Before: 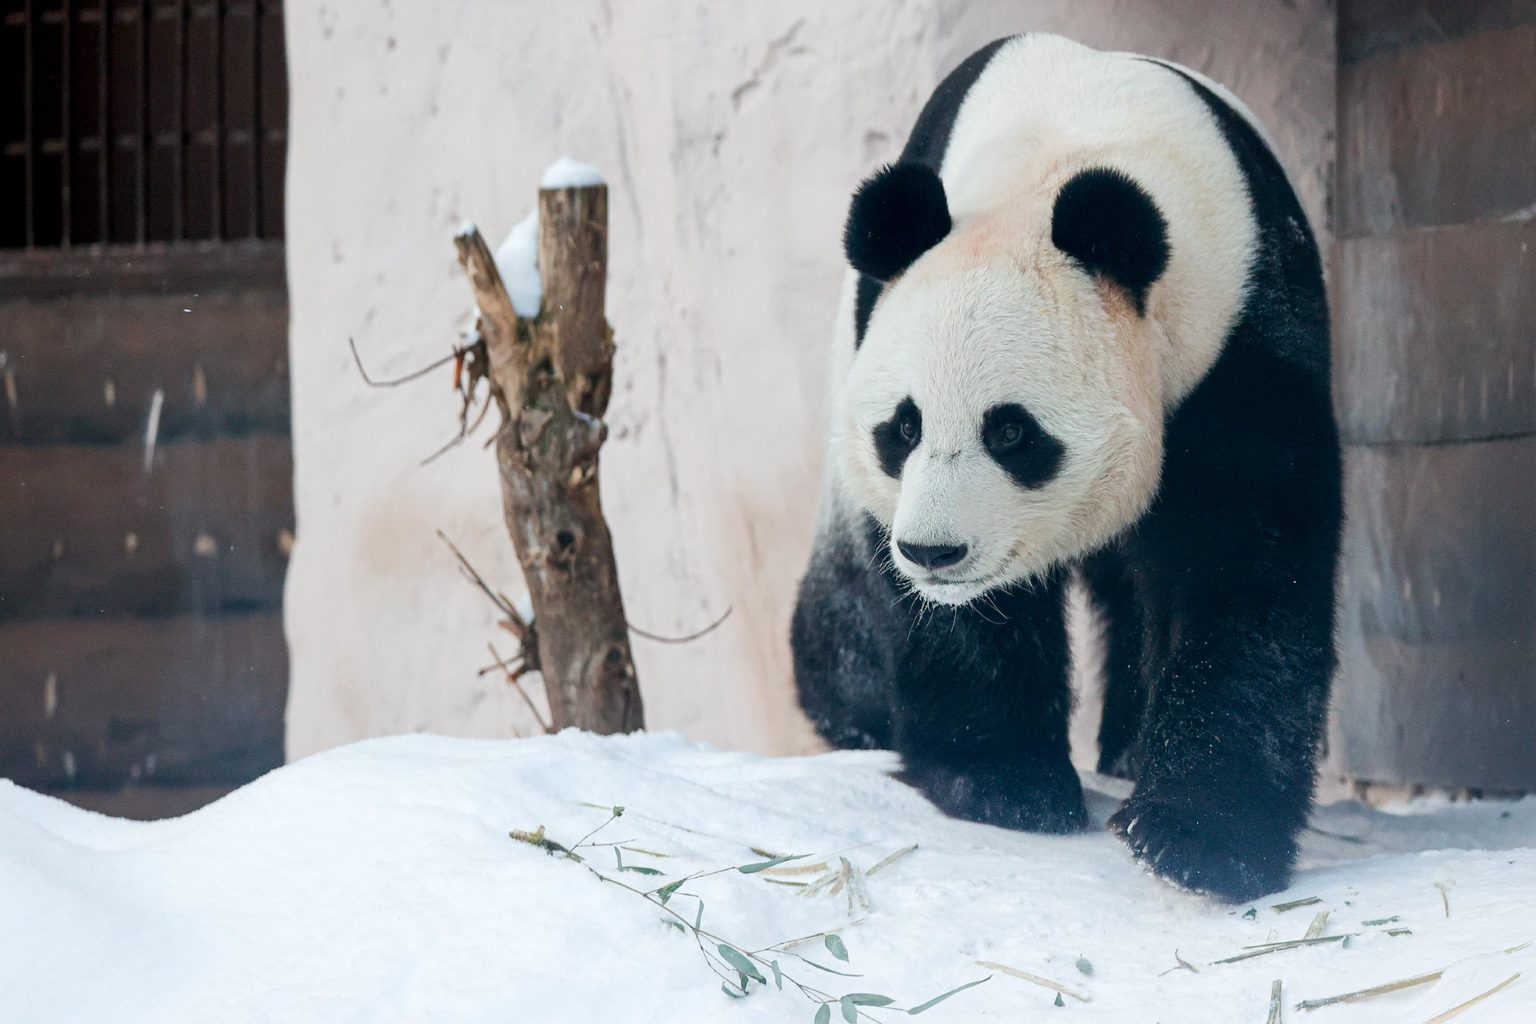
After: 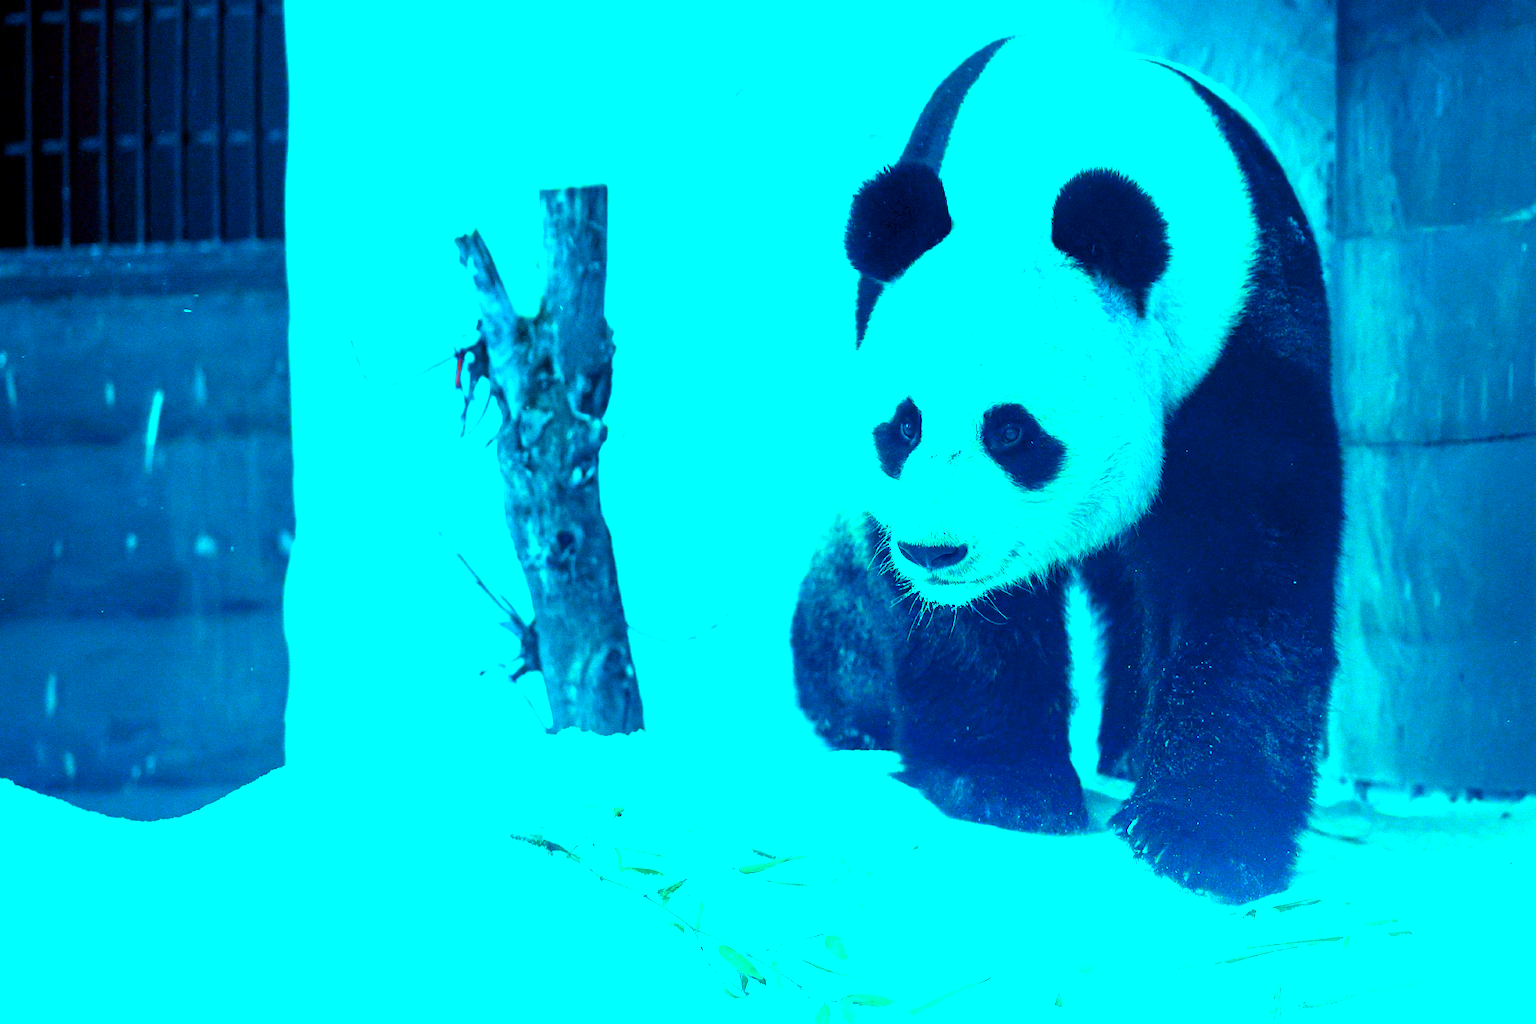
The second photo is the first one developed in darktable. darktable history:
color zones: curves: ch0 [(0.254, 0.492) (0.724, 0.62)]; ch1 [(0.25, 0.528) (0.719, 0.796)]; ch2 [(0, 0.472) (0.25, 0.5) (0.73, 0.184)]
color calibration: output R [0.948, 0.091, -0.04, 0], output G [-0.3, 1.384, -0.085, 0], output B [-0.108, 0.061, 1.08, 0], illuminant as shot in camera, x 0.484, y 0.43, temperature 2405.29 K
